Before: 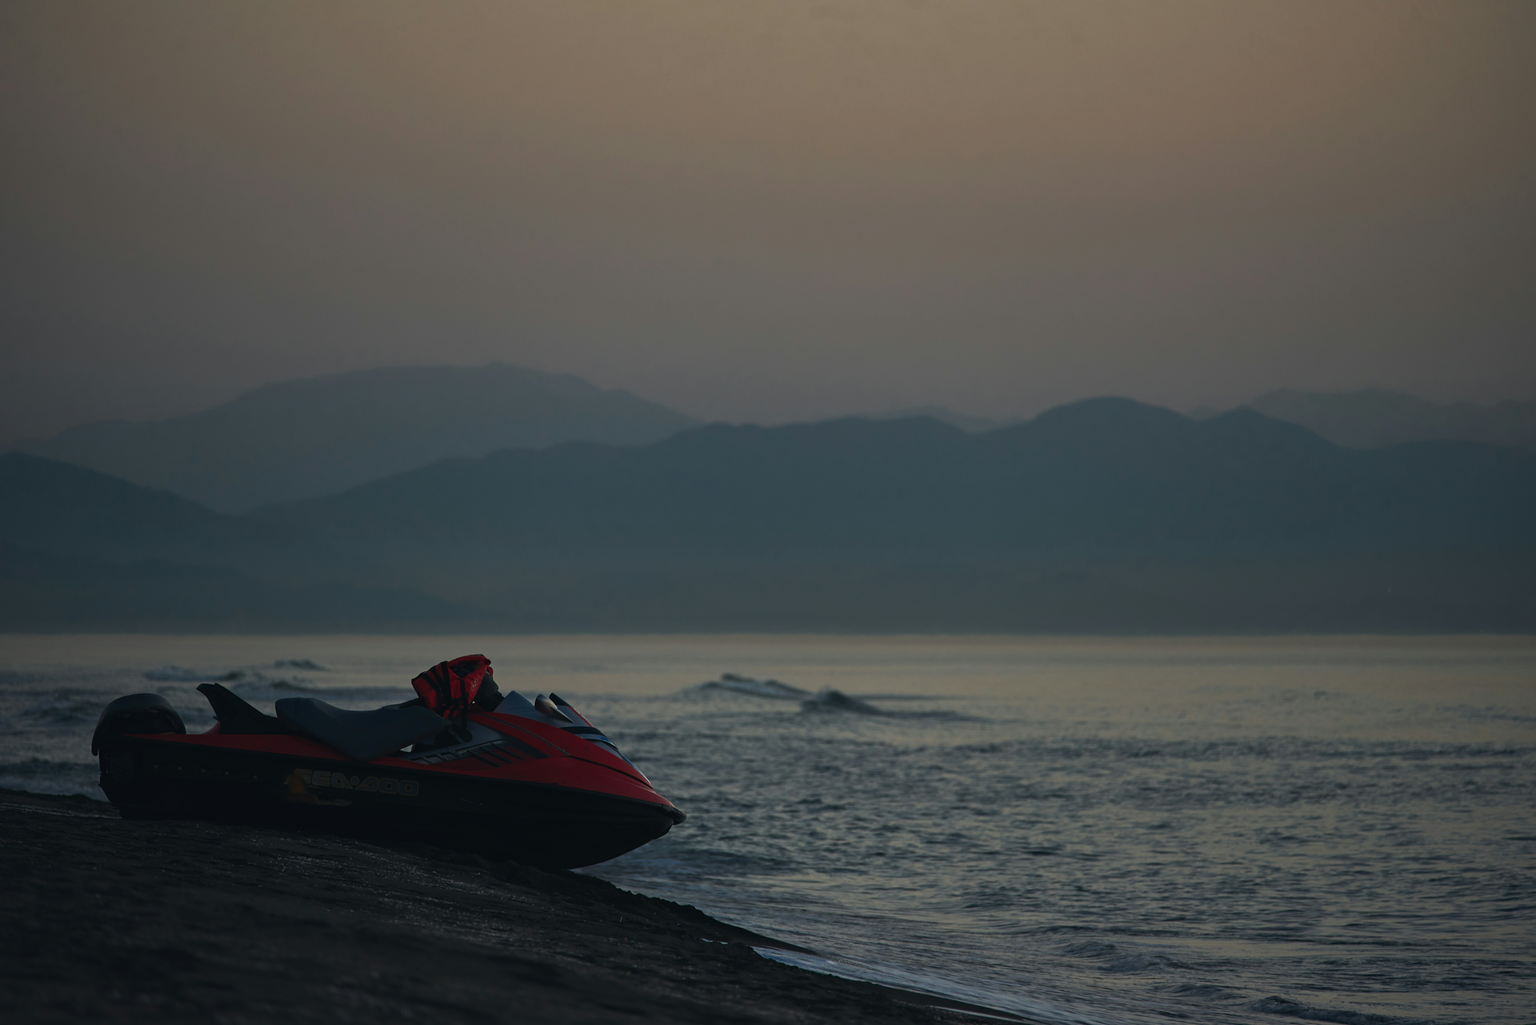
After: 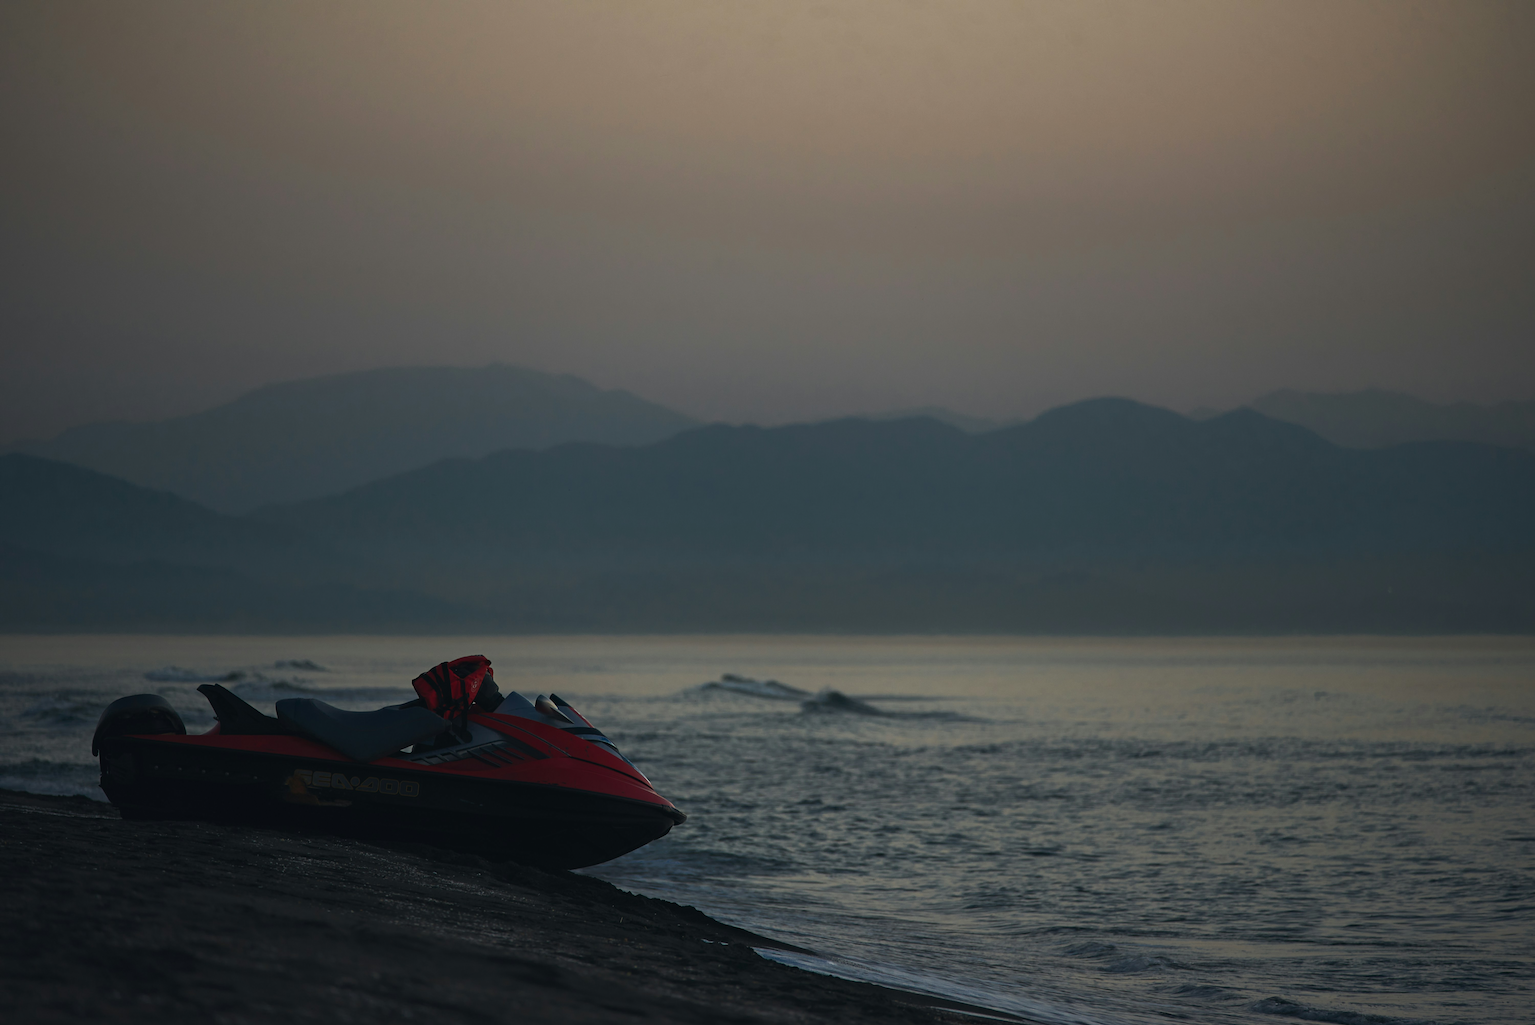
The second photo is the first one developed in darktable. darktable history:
sharpen: radius 0.981, amount 0.614
base curve: curves: ch0 [(0, 0) (0.283, 0.295) (1, 1)], preserve colors none
tone equalizer: -8 EV 0 EV, -7 EV -0.001 EV, -6 EV 0.003 EV, -5 EV -0.025 EV, -4 EV -0.141 EV, -3 EV -0.153 EV, -2 EV 0.222 EV, -1 EV 0.709 EV, +0 EV 0.475 EV
